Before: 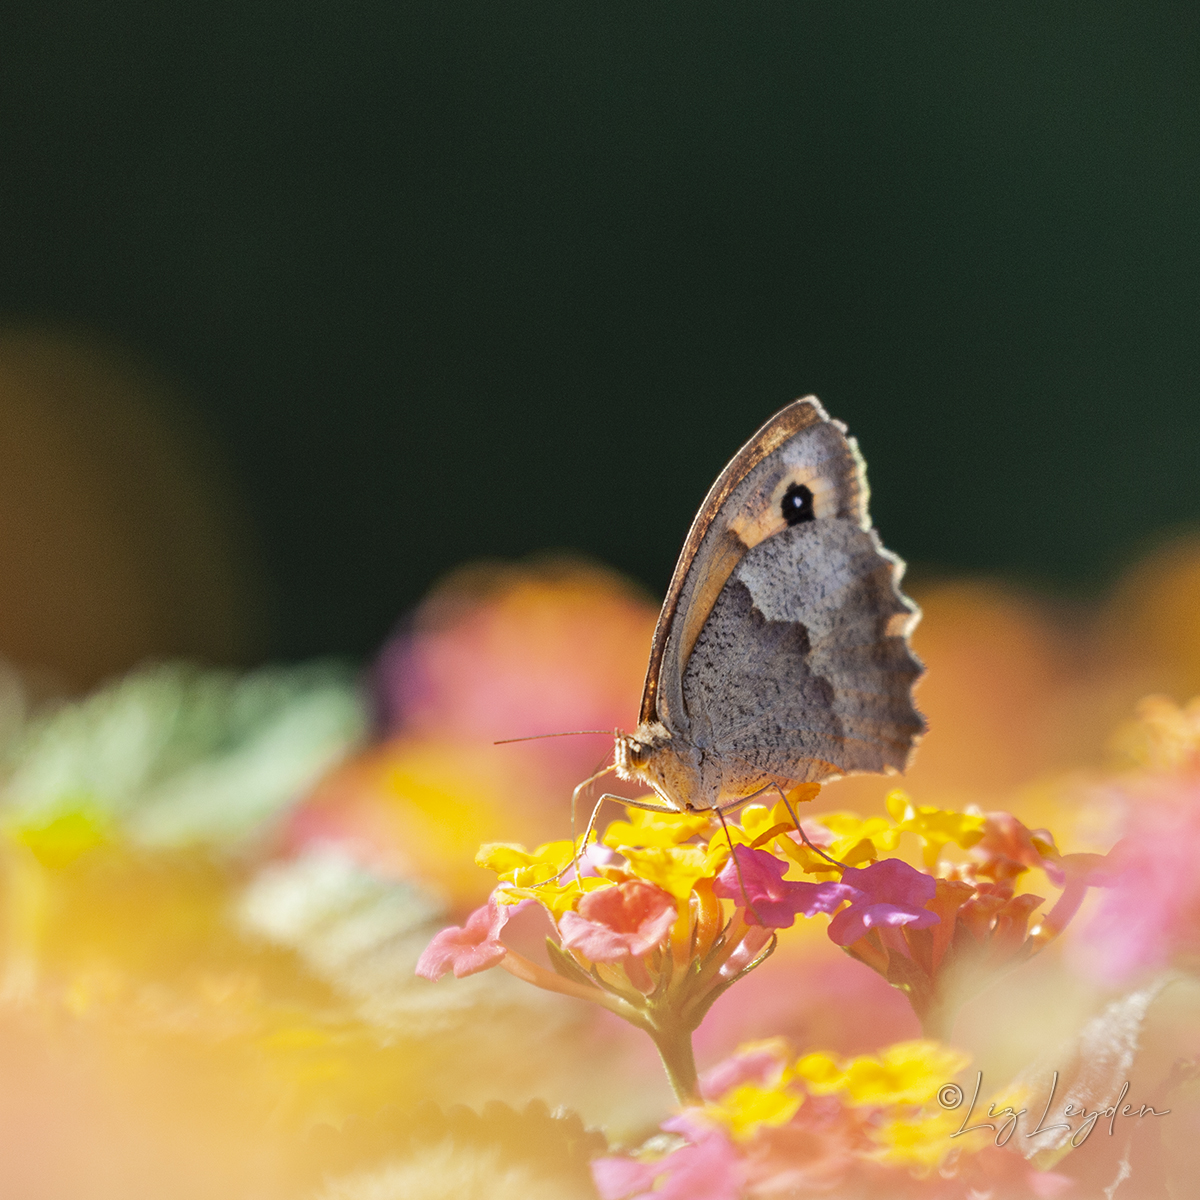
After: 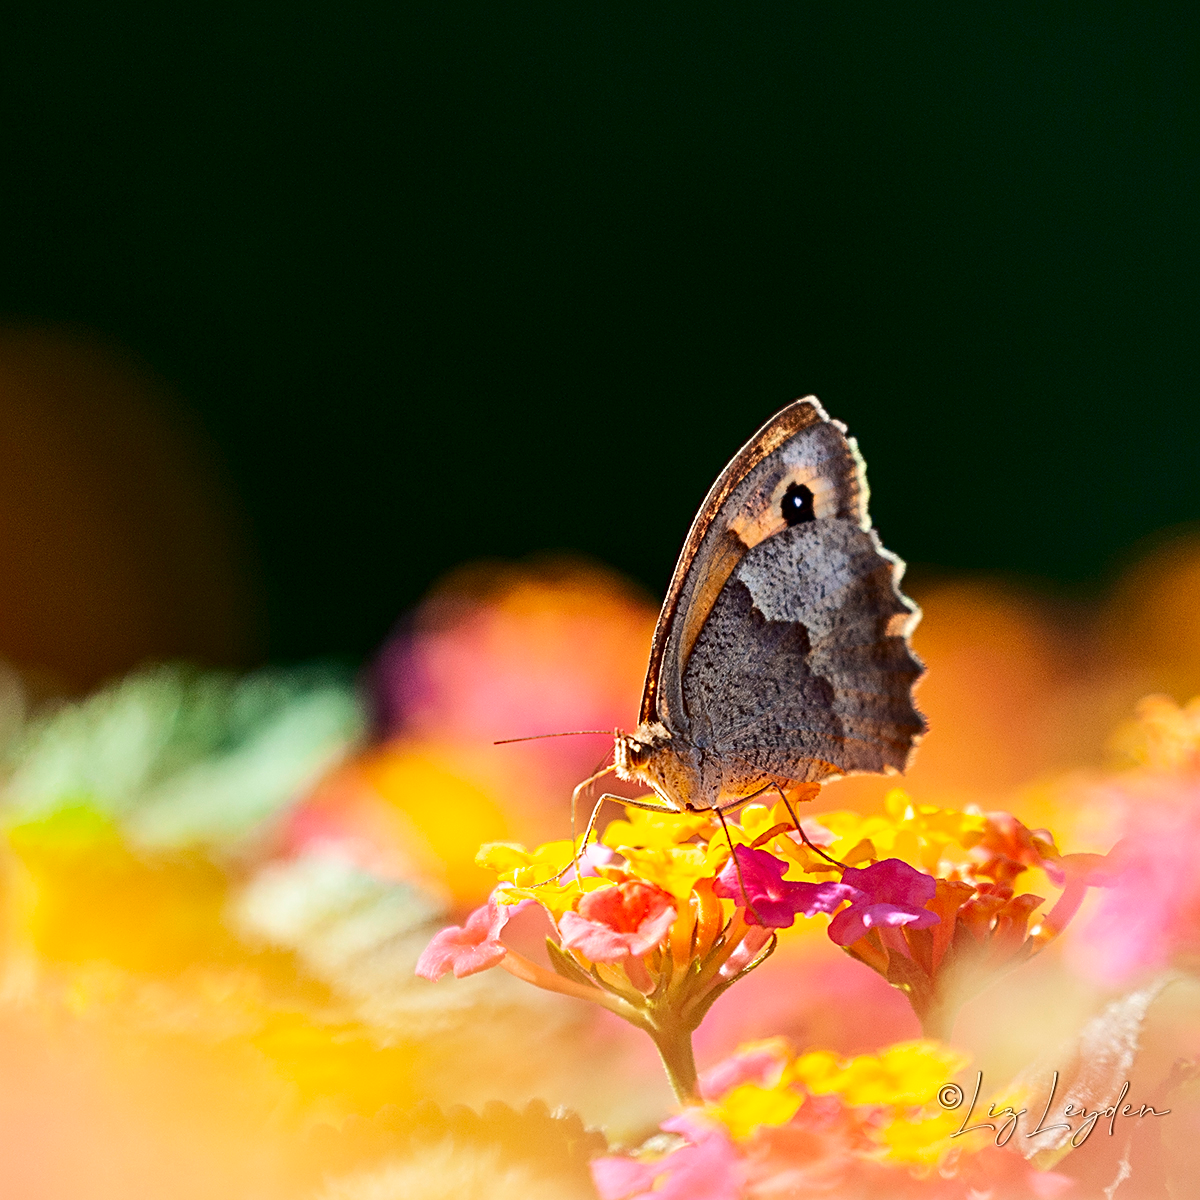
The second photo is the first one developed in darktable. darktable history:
sharpen: radius 3.11
contrast brightness saturation: contrast 0.21, brightness -0.111, saturation 0.206
